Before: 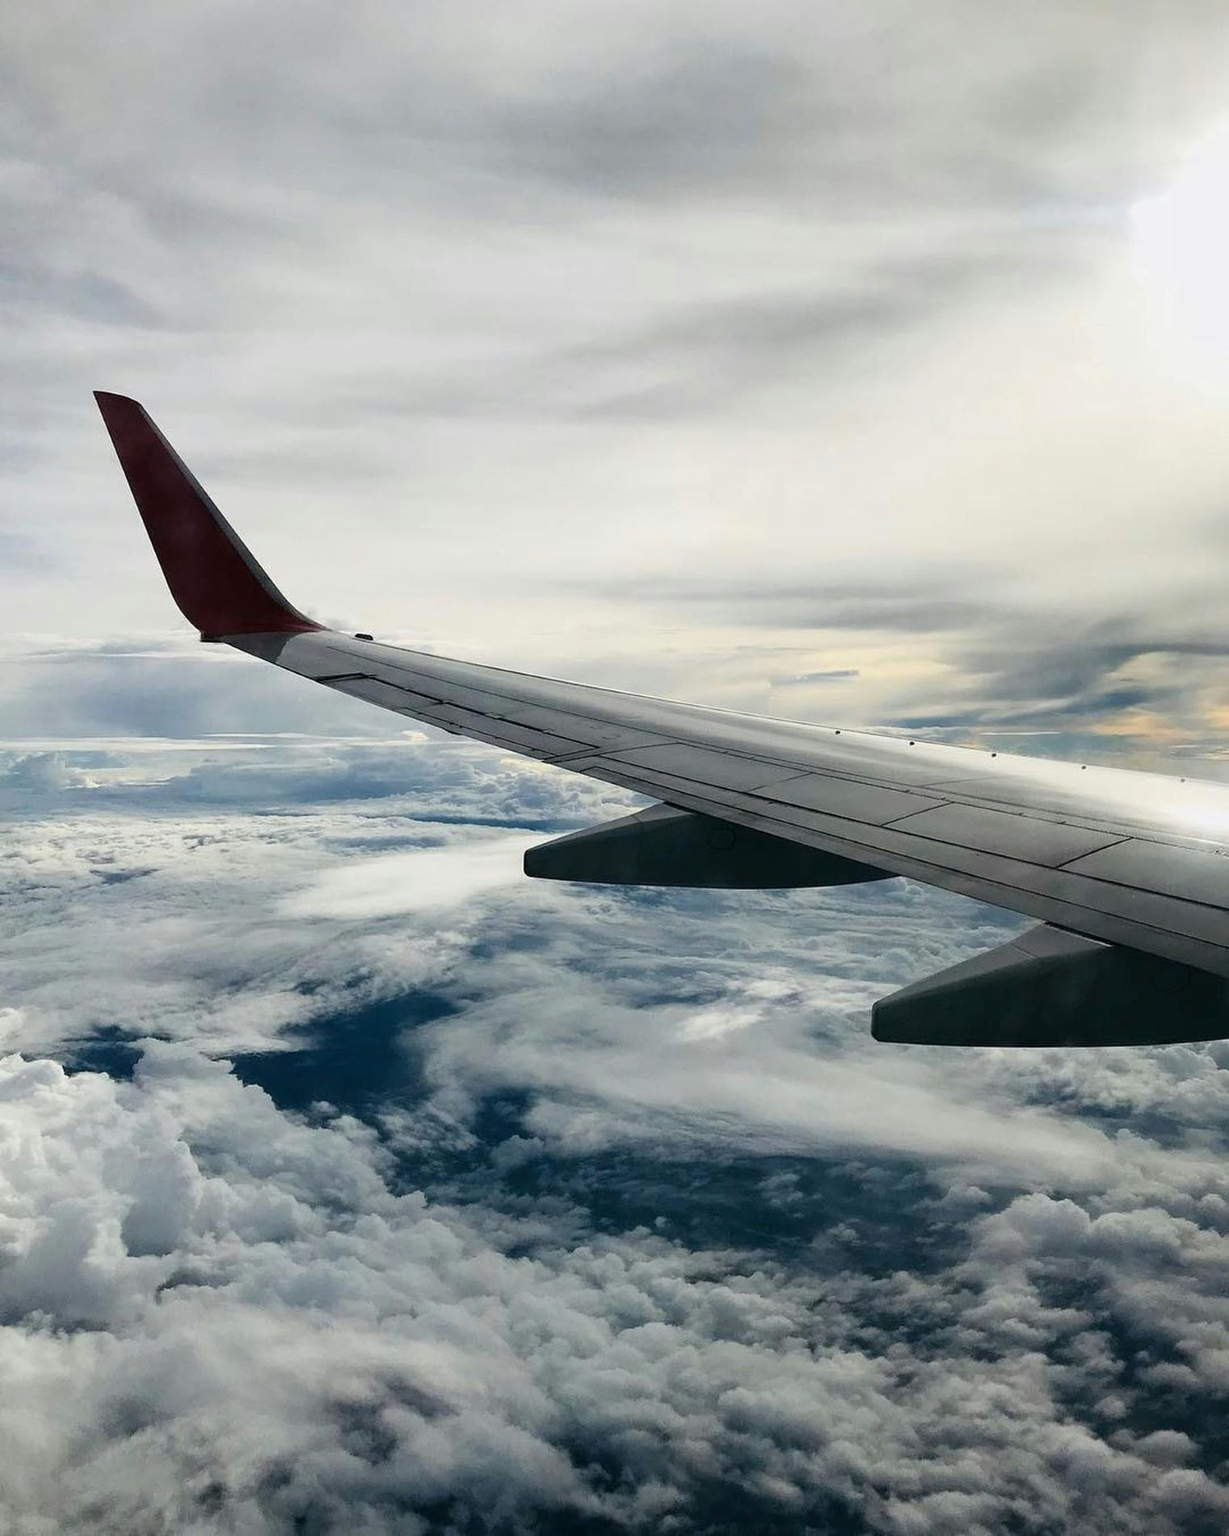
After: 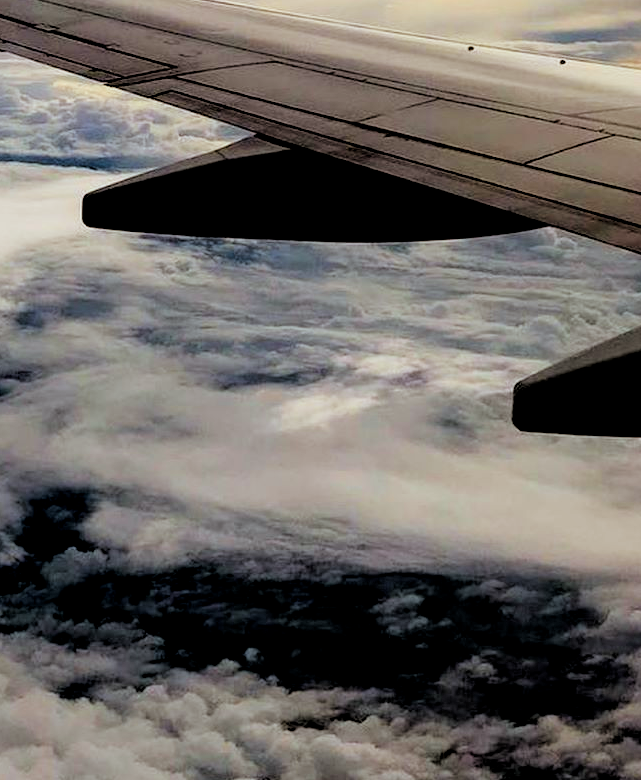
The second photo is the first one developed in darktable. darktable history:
filmic rgb: black relative exposure -3.31 EV, white relative exposure 3.45 EV, hardness 2.36, contrast 1.103
crop: left 37.221%, top 45.169%, right 20.63%, bottom 13.777%
local contrast: highlights 100%, shadows 100%, detail 120%, midtone range 0.2
velvia: strength 32%, mid-tones bias 0.2
rgb levels: mode RGB, independent channels, levels [[0, 0.5, 1], [0, 0.521, 1], [0, 0.536, 1]]
